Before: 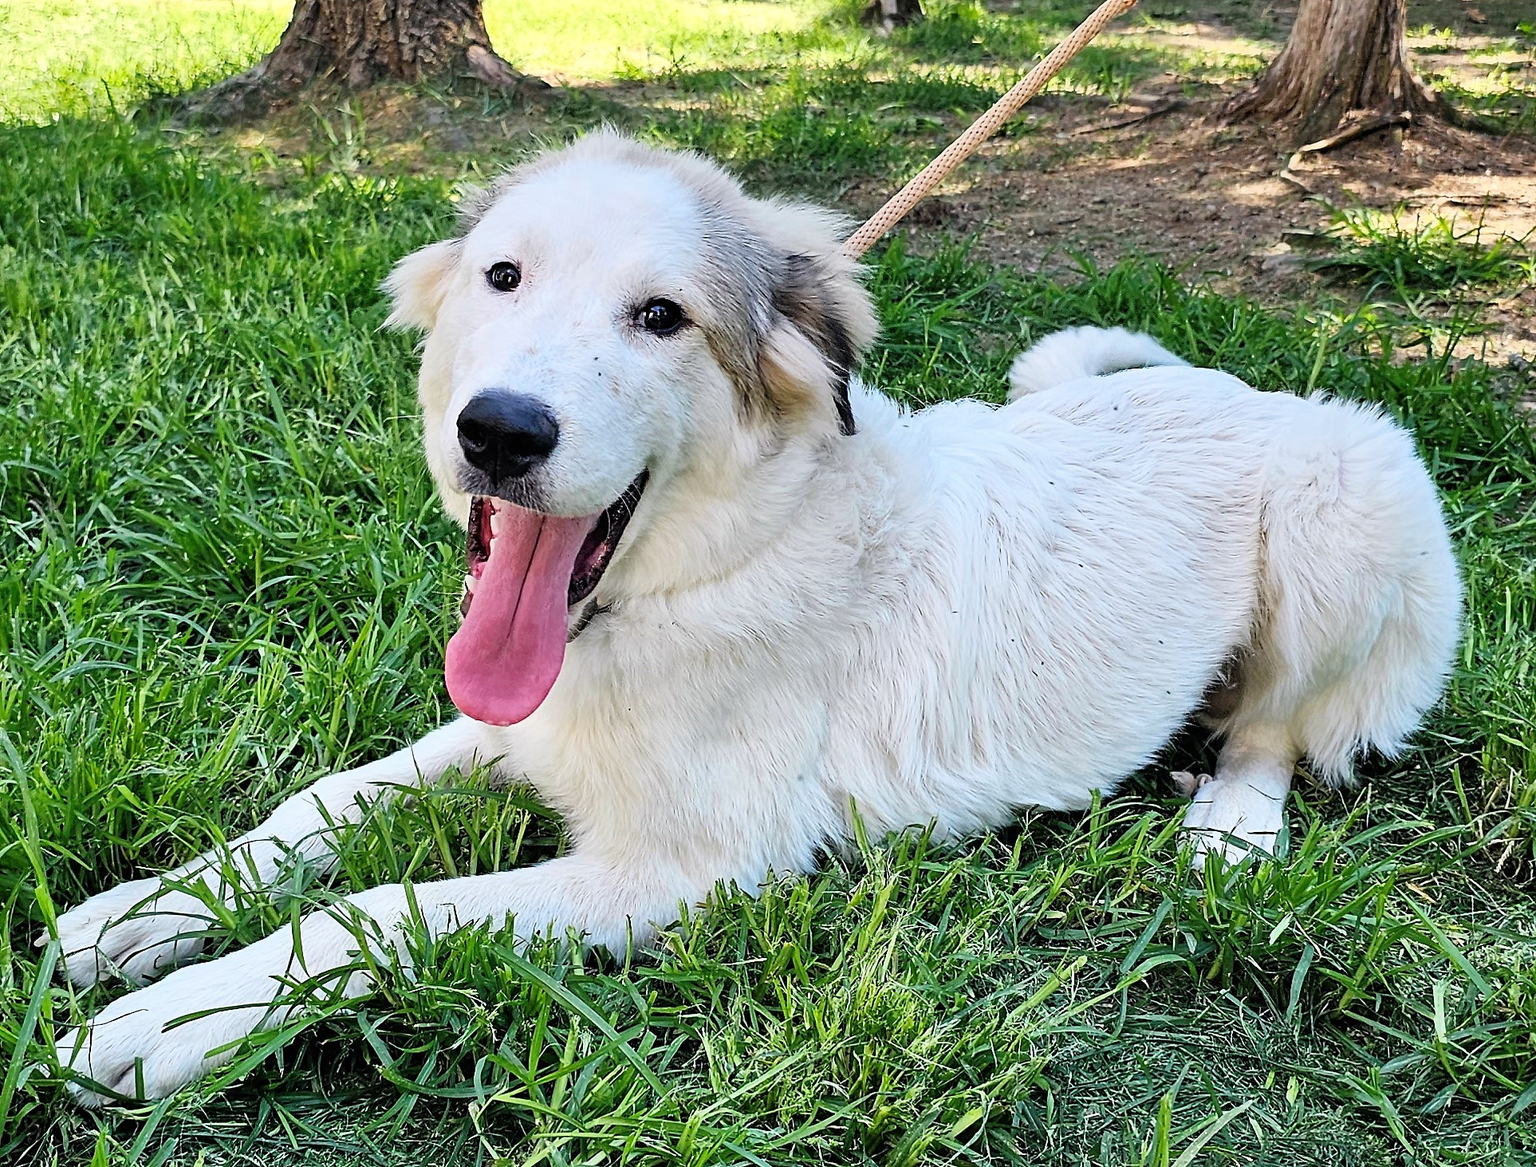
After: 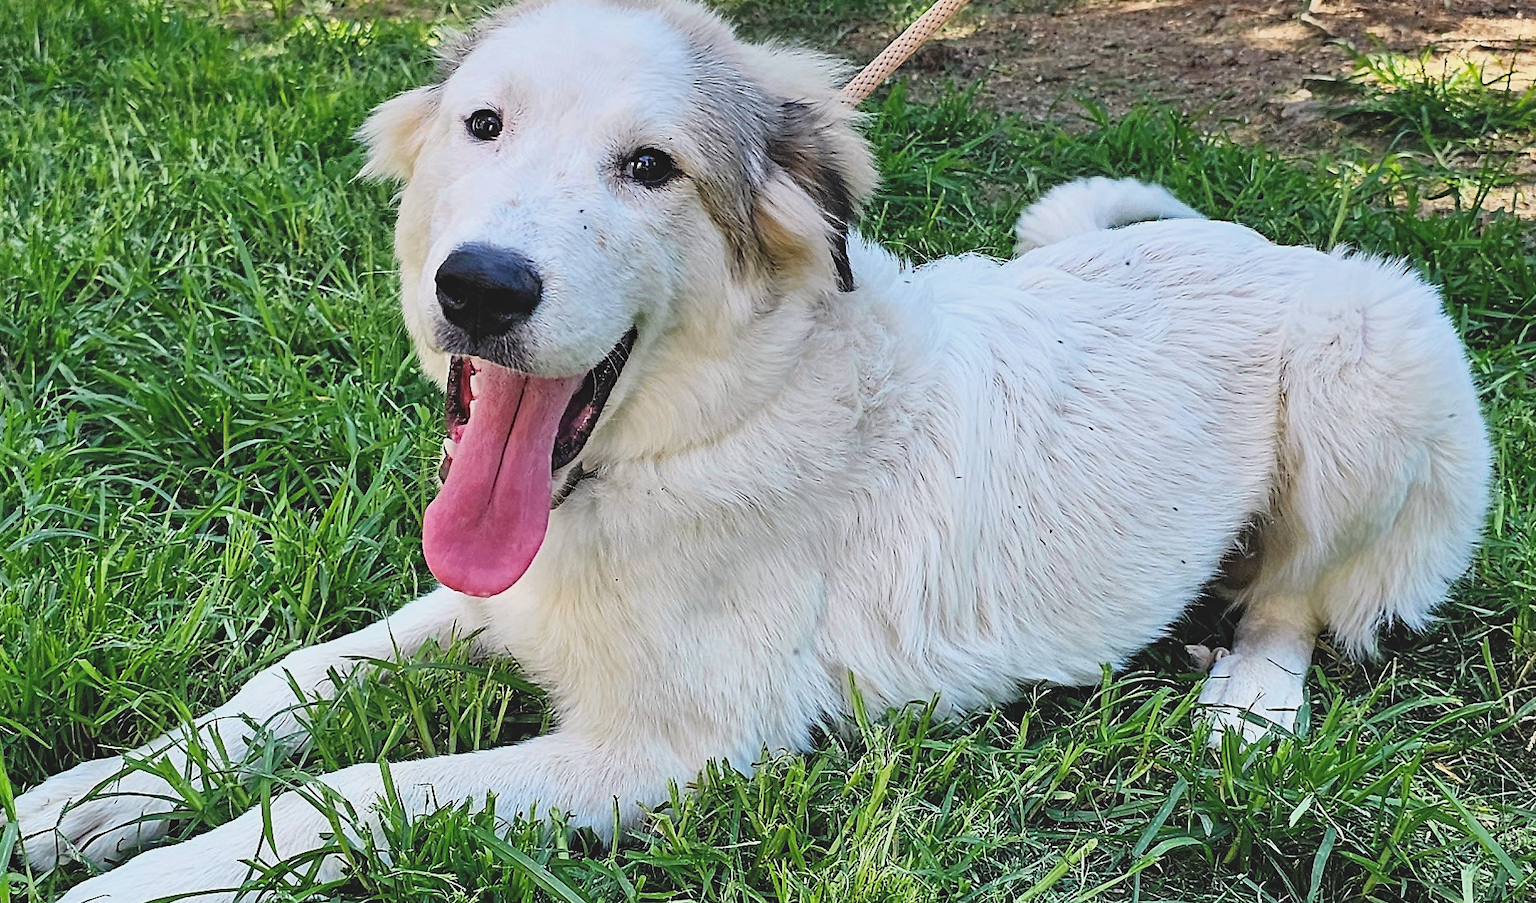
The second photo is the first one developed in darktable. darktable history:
exposure: black level correction -0.013, exposure -0.188 EV, compensate highlight preservation false
haze removal: compatibility mode true, adaptive false
crop and rotate: left 2.851%, top 13.639%, right 1.986%, bottom 12.669%
